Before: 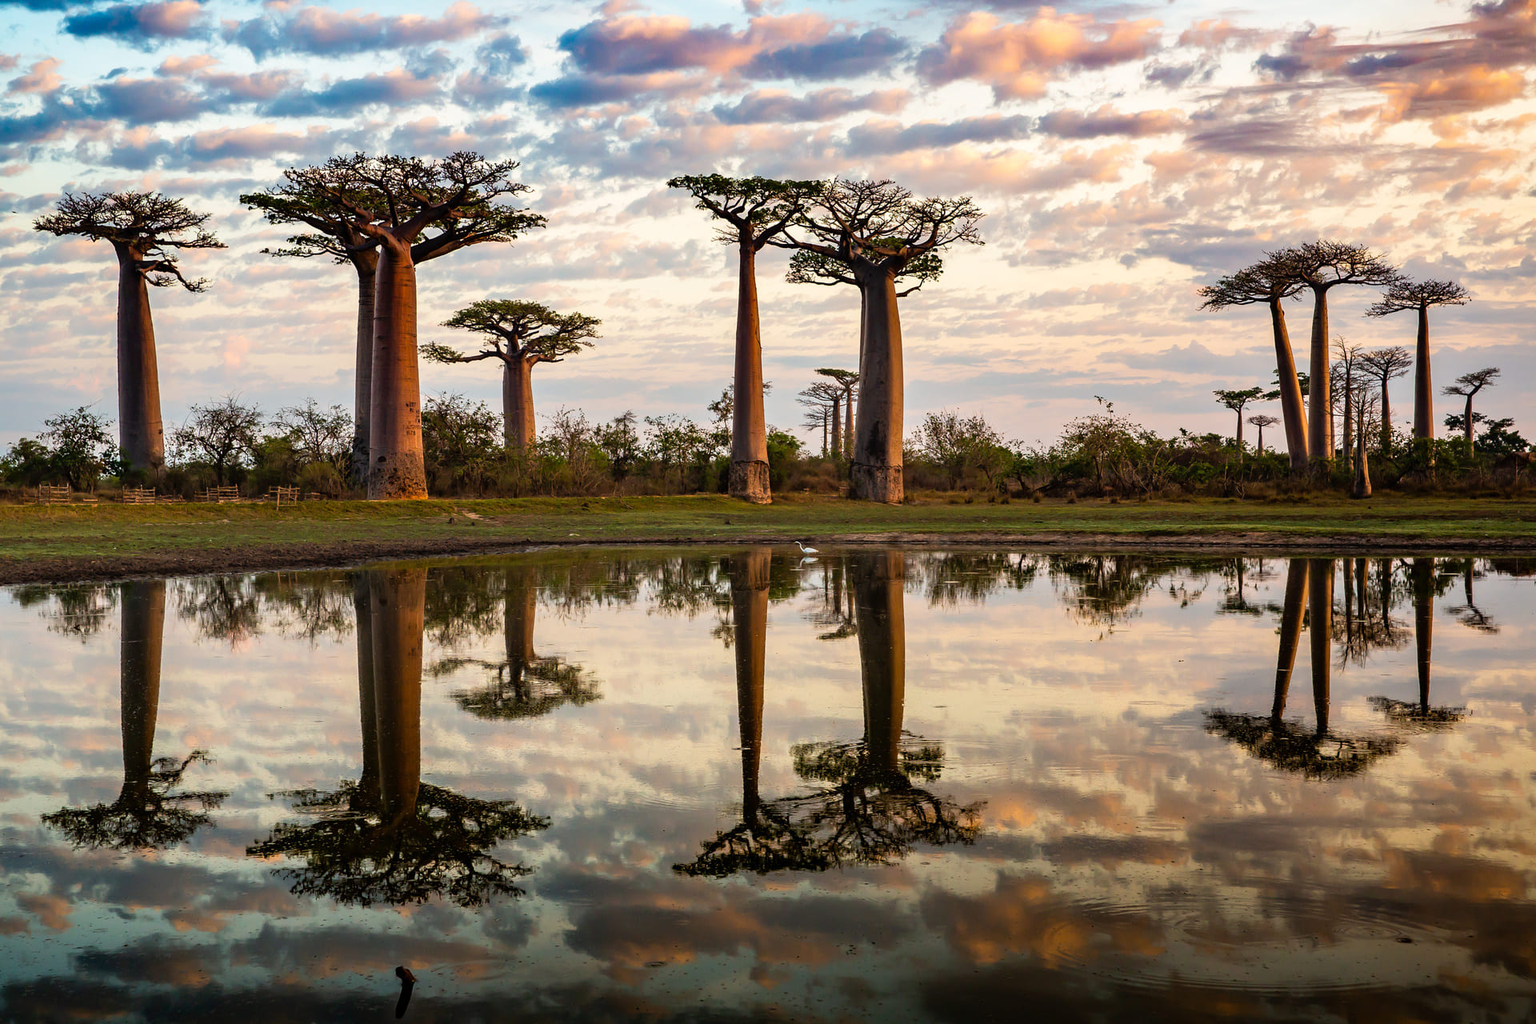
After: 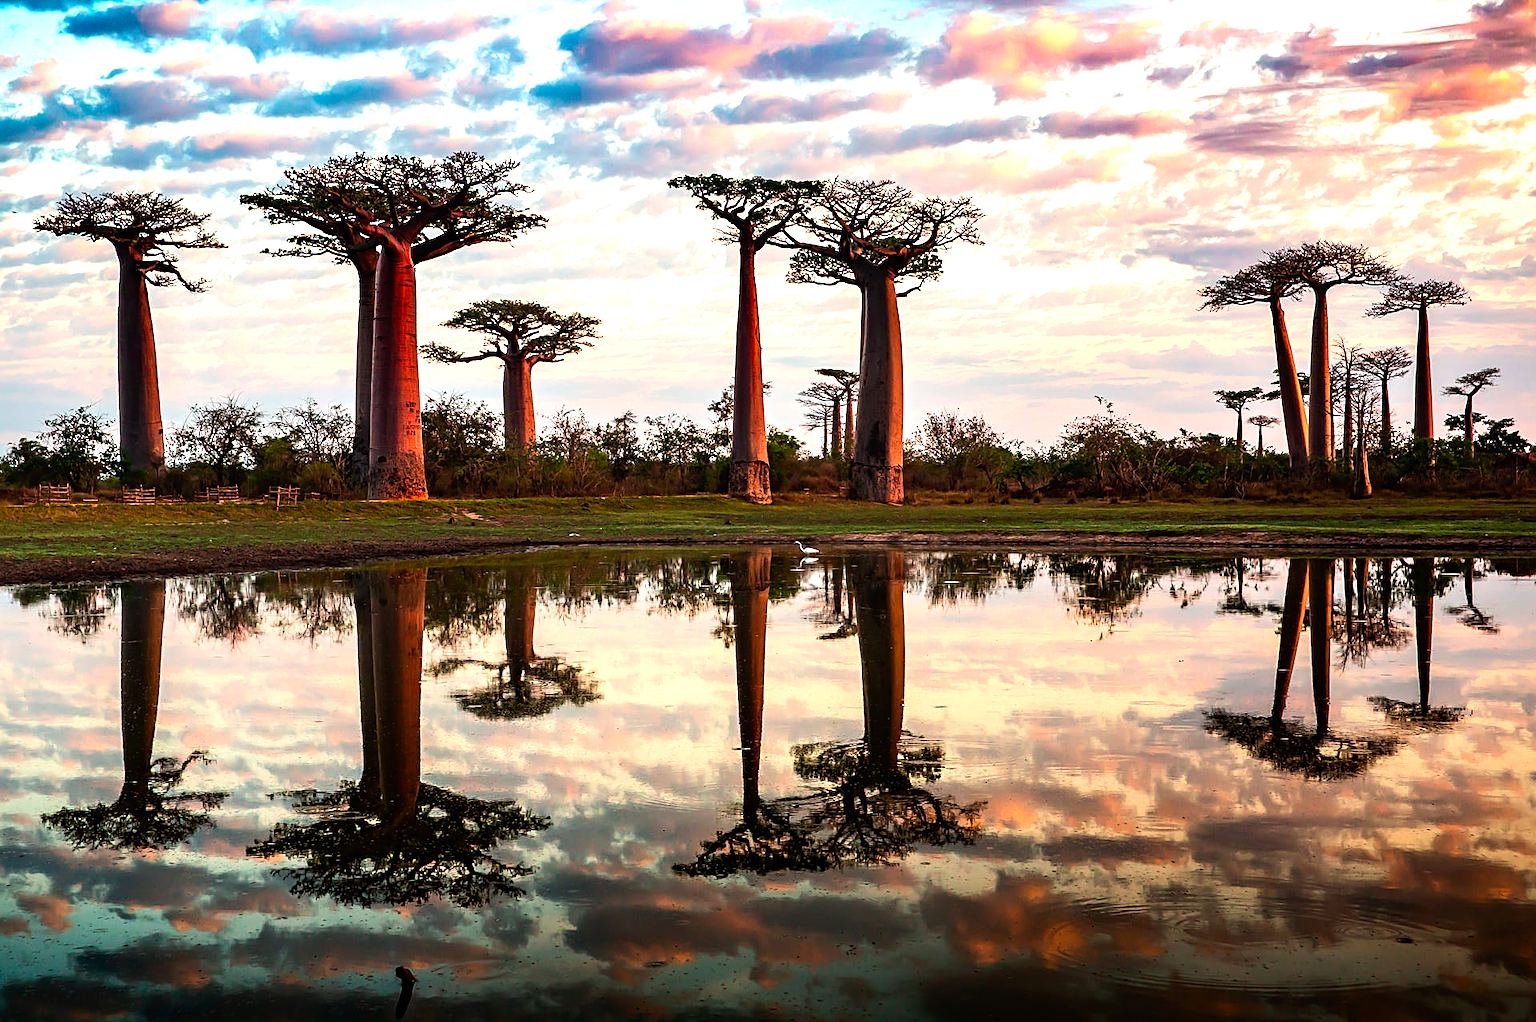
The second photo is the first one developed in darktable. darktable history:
crop: top 0.05%, bottom 0.098%
color contrast: green-magenta contrast 1.73, blue-yellow contrast 1.15
tone equalizer: -8 EV -0.75 EV, -7 EV -0.7 EV, -6 EV -0.6 EV, -5 EV -0.4 EV, -3 EV 0.4 EV, -2 EV 0.6 EV, -1 EV 0.7 EV, +0 EV 0.75 EV, edges refinement/feathering 500, mask exposure compensation -1.57 EV, preserve details no
sharpen: on, module defaults
